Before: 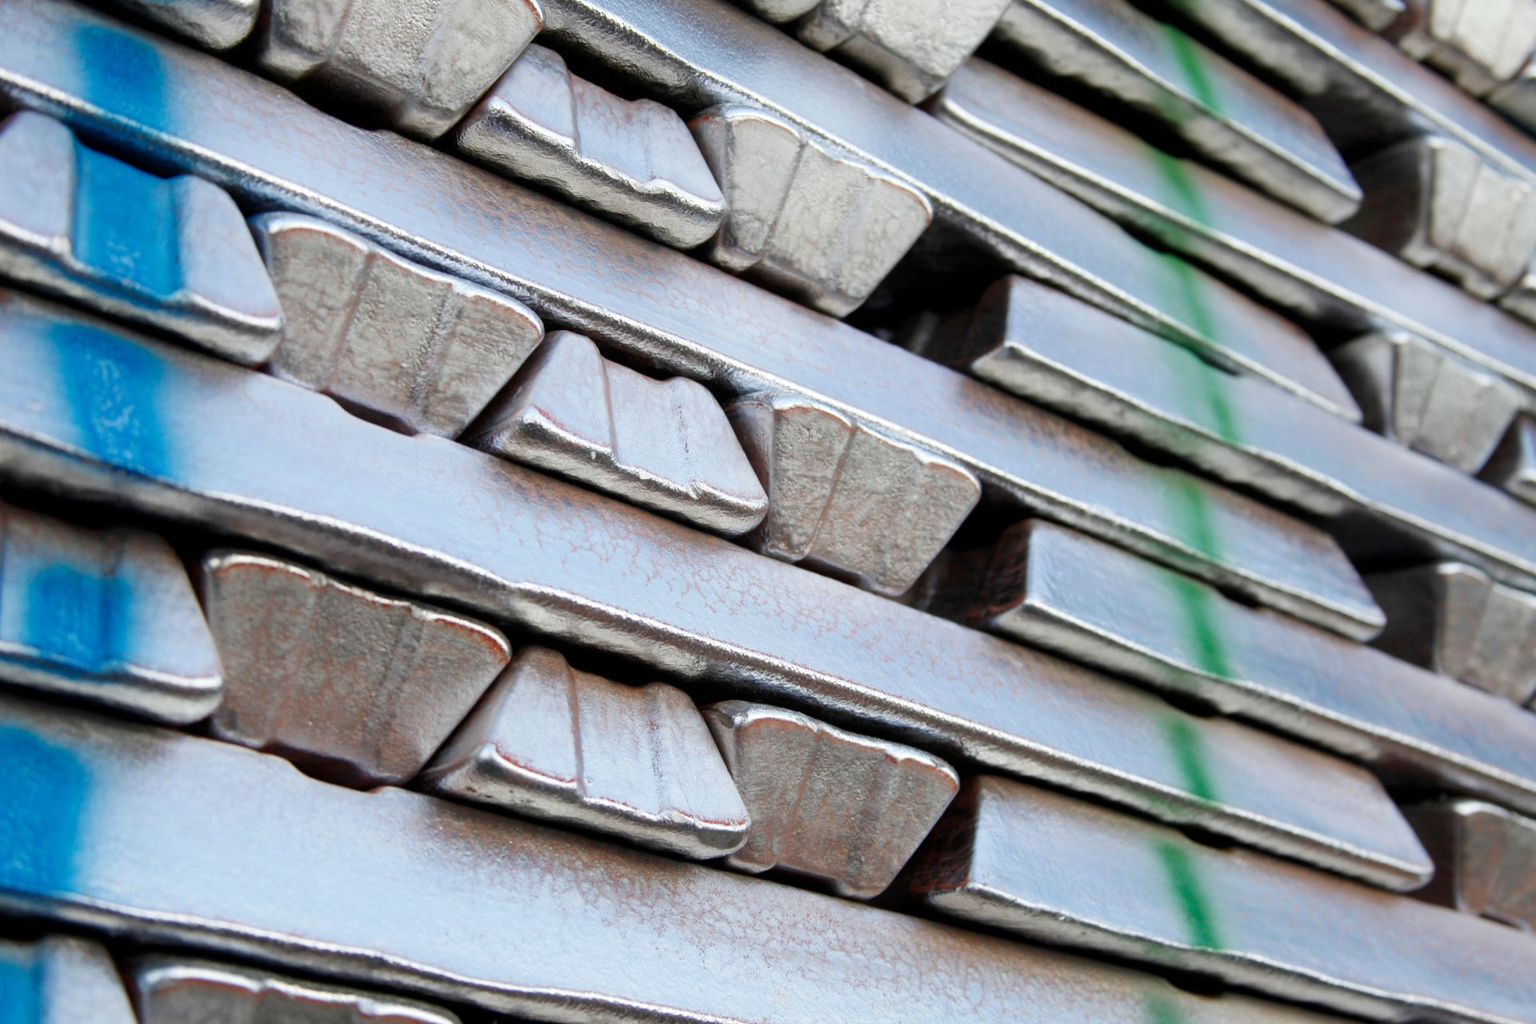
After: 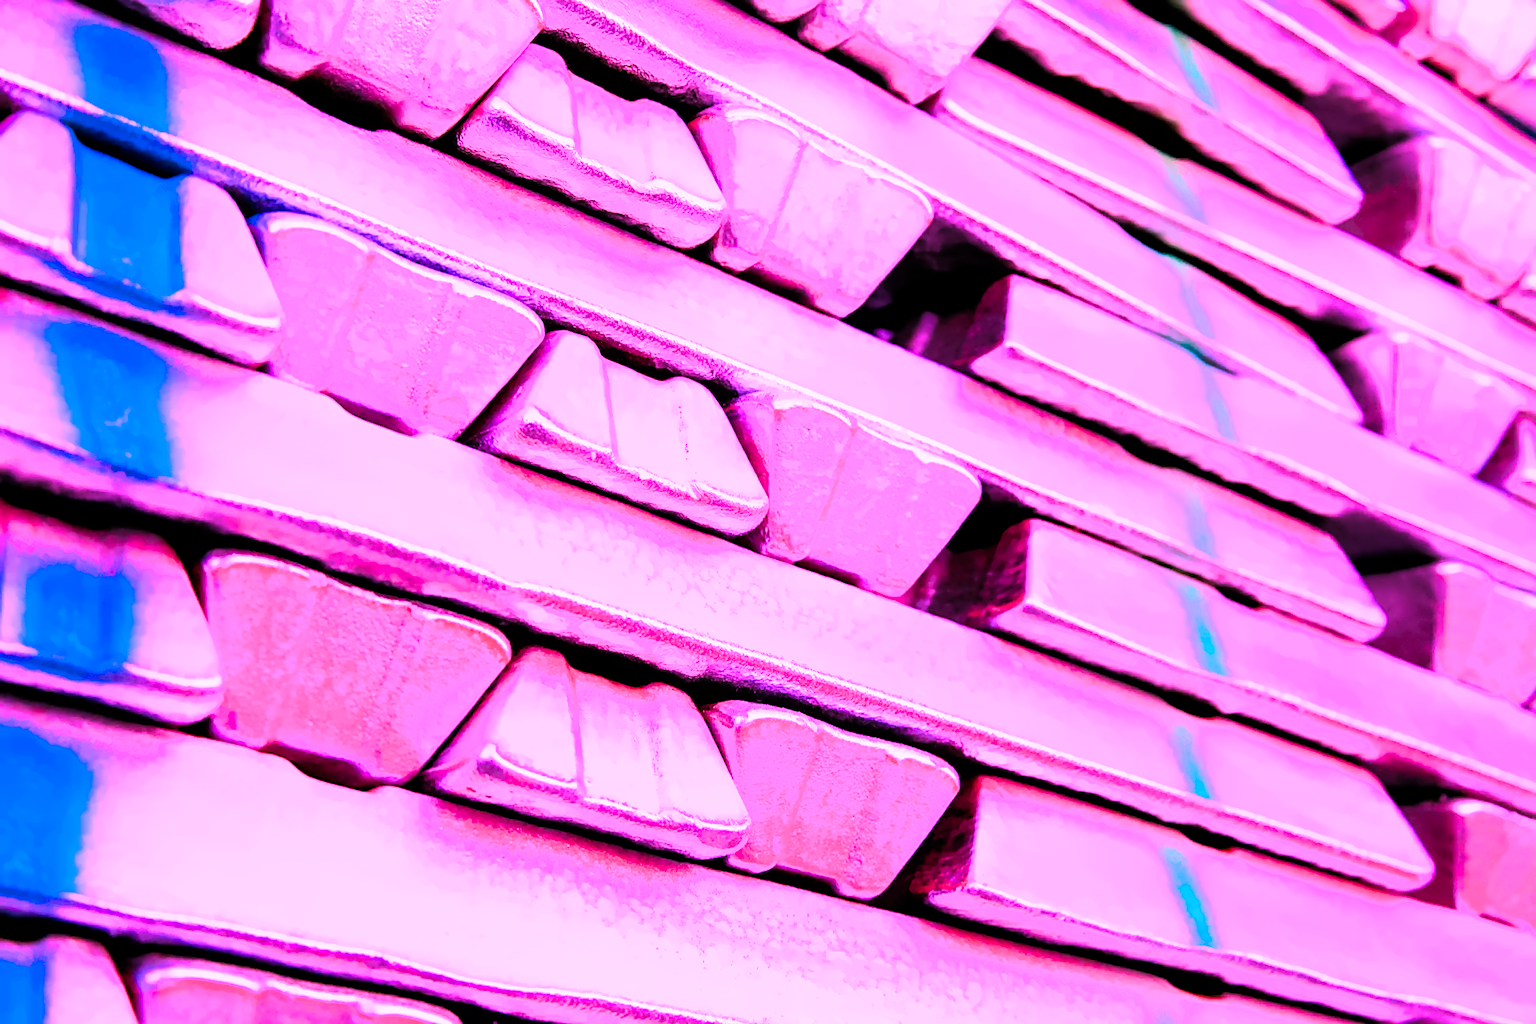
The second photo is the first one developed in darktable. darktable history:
color balance rgb: linear chroma grading › global chroma 9%, perceptual saturation grading › global saturation 36%, perceptual saturation grading › shadows 35%, perceptual brilliance grading › global brilliance 15%, perceptual brilliance grading › shadows -35%, global vibrance 15%
denoise (profiled): patch size 2, strength 1.125, preserve shadows 1.03, bias correction -0.346, scattering 0.272, a [-1, 0, 0], b [0, 0, 0], compensate highlight preservation false
filmic rgb: black relative exposure -7.15 EV, white relative exposure 5.36 EV, hardness 3.02, color science v6 (2022)
highlight reconstruction: iterations 1, diameter of reconstruction 64 px
lens correction: scale 1, crop 1, focal 16, aperture 7.1, distance 2.49, camera "Canon EOS RP", lens "Canon RF 16mm F2.8 STM"
raw denoise: x [[0, 0.25, 0.5, 0.75, 1] ×4]
sharpen: on, module defaults
white balance: red 2, blue 1.673
color correction: highlights a* 15.03, highlights b* -25.07
exposure: black level correction 0, exposure 1.55 EV, compensate exposure bias true, compensate highlight preservation false
